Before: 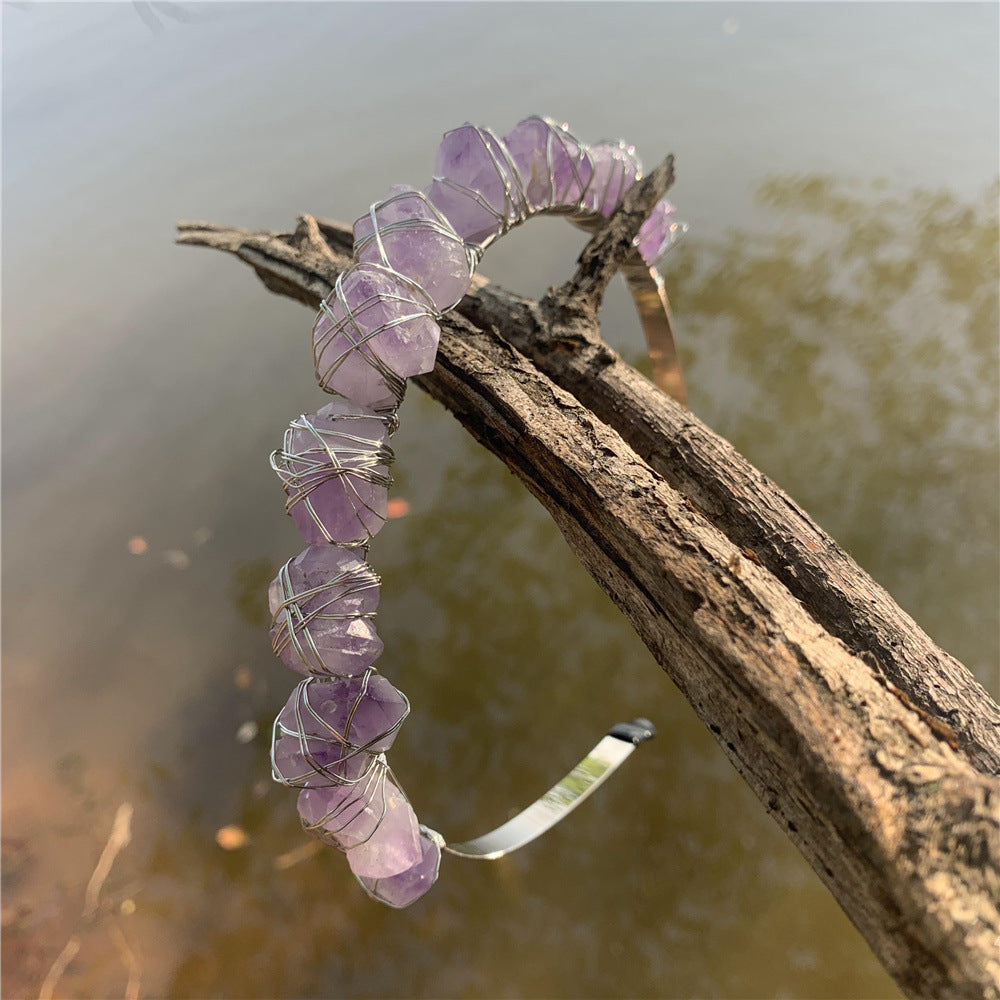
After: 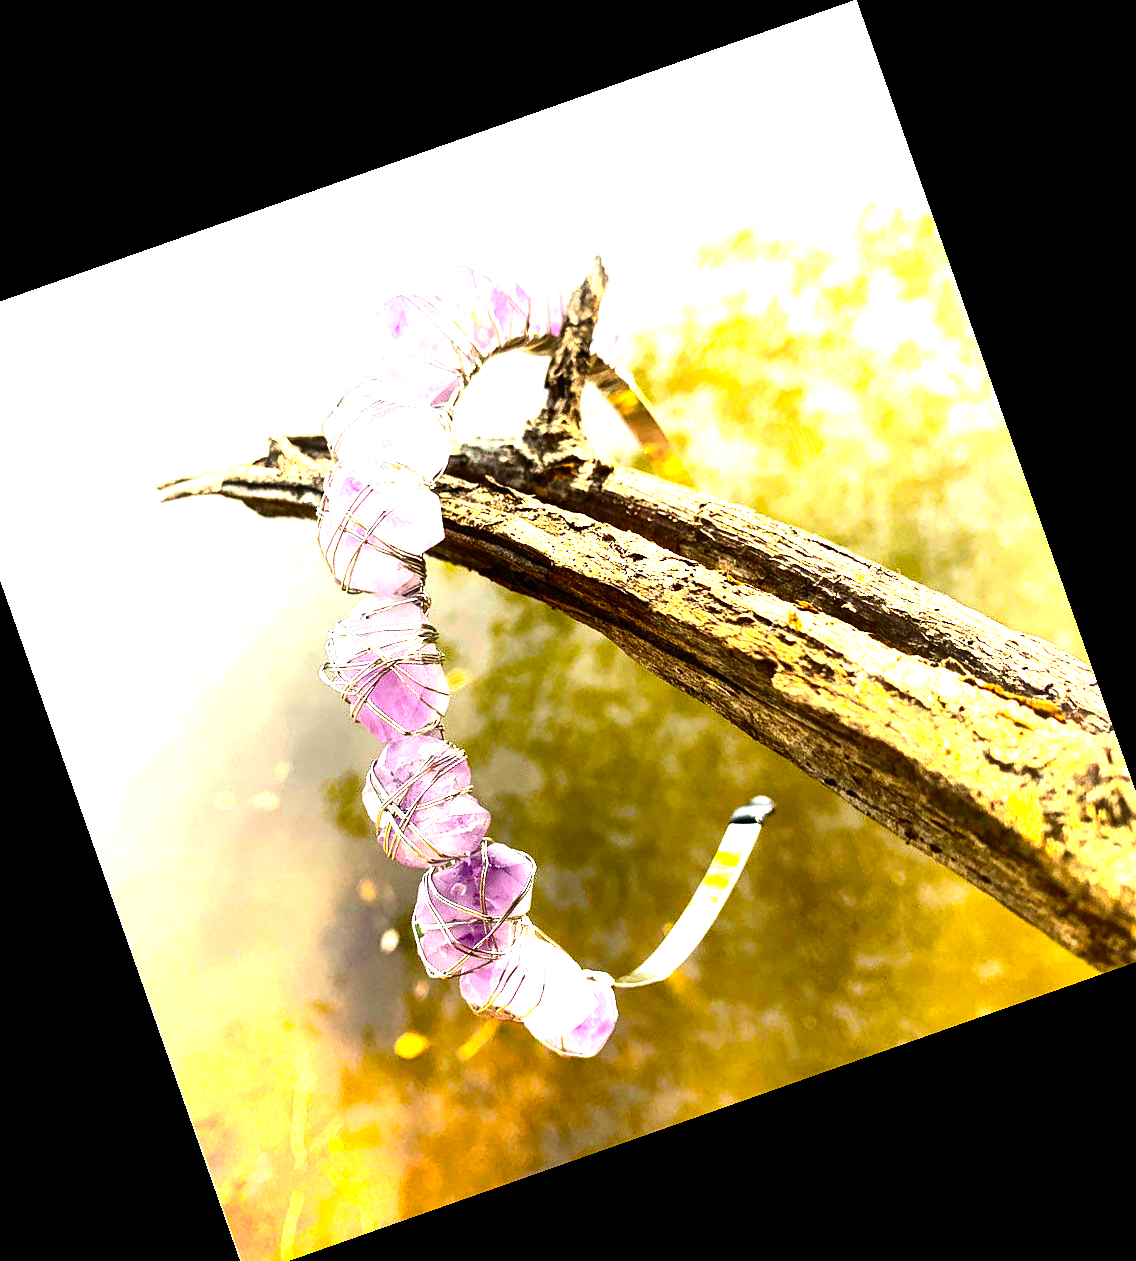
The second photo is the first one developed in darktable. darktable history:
crop and rotate: angle 19.43°, left 6.812%, right 4.125%, bottom 1.087%
contrast brightness saturation: contrast 0.21, brightness -0.11, saturation 0.21
color balance rgb: perceptual saturation grading › global saturation 25%, perceptual brilliance grading › global brilliance 35%, perceptual brilliance grading › highlights 50%, perceptual brilliance grading › mid-tones 60%, perceptual brilliance grading › shadows 35%, global vibrance 20%
